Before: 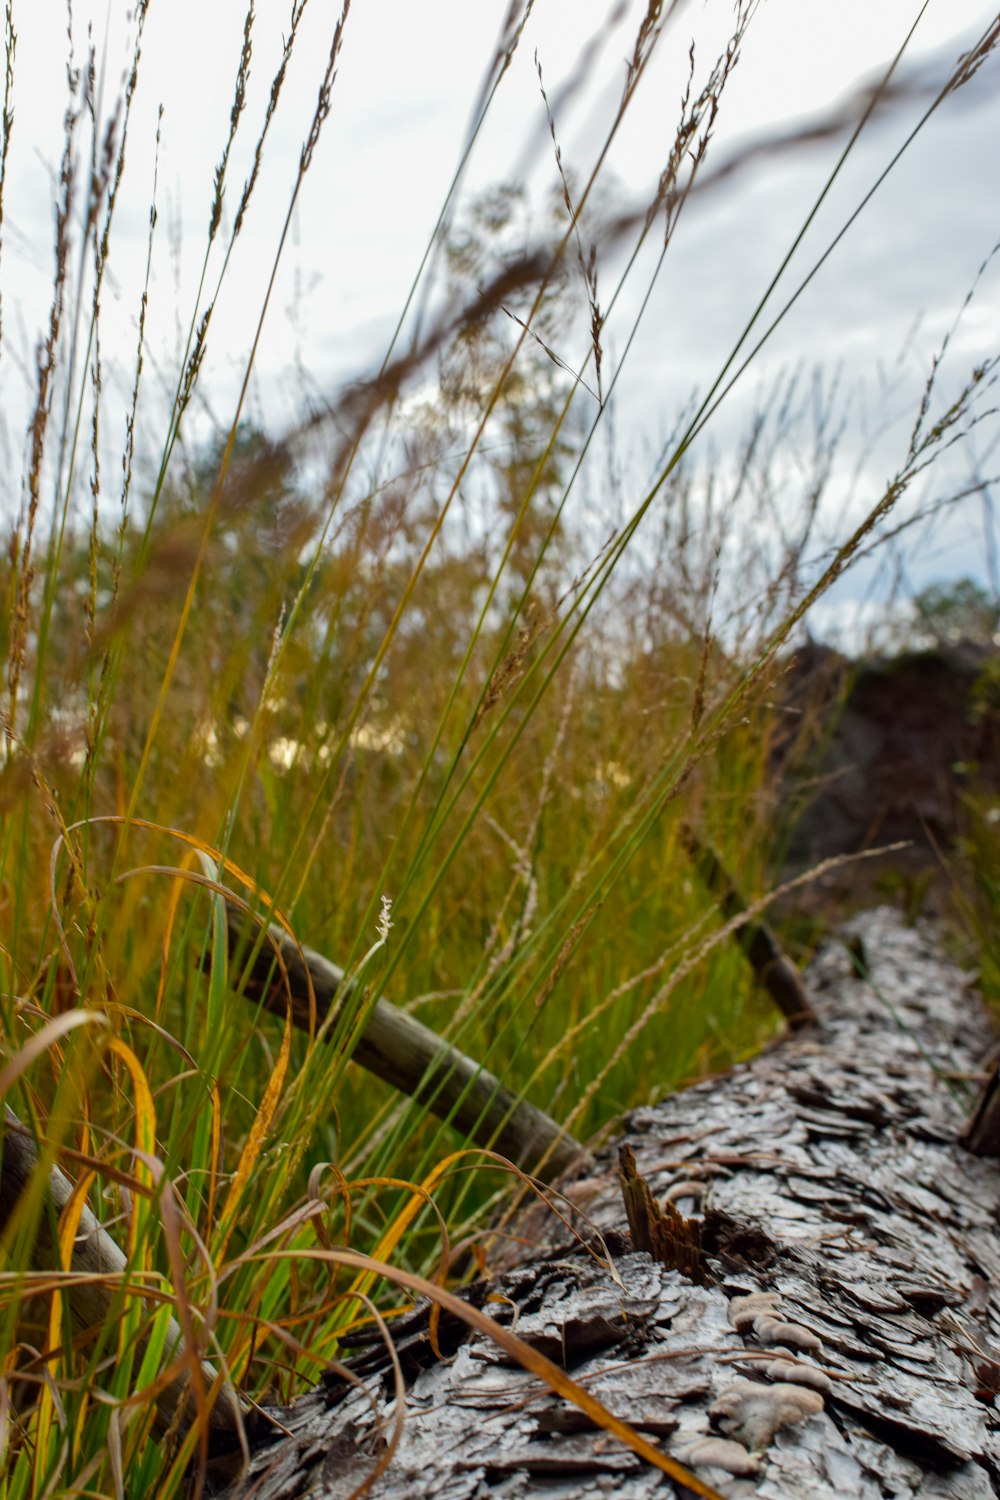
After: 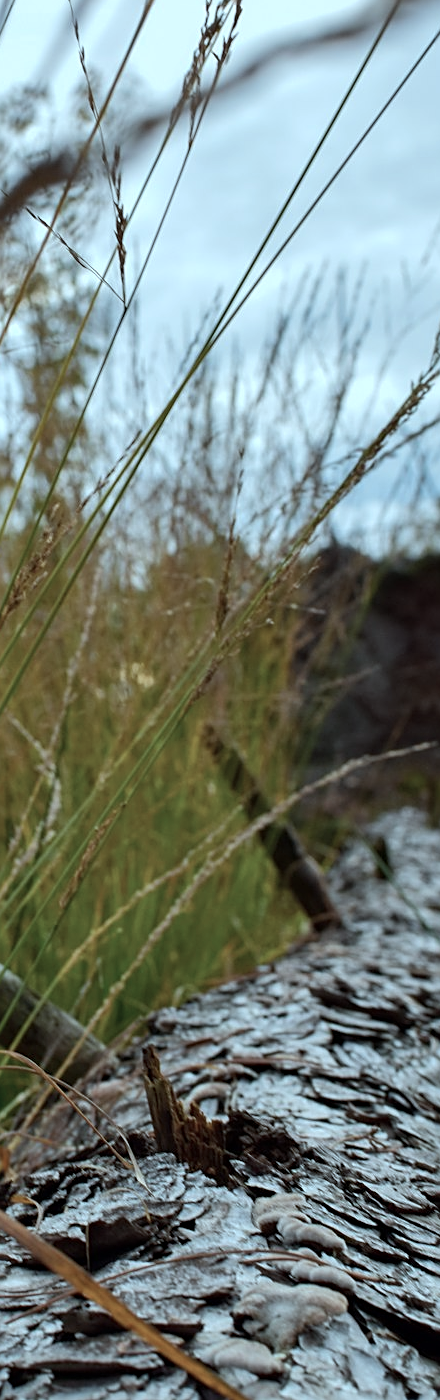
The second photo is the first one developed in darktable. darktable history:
crop: left 47.628%, top 6.643%, right 7.874%
color correction: highlights a* -12.64, highlights b* -18.1, saturation 0.7
sharpen: on, module defaults
